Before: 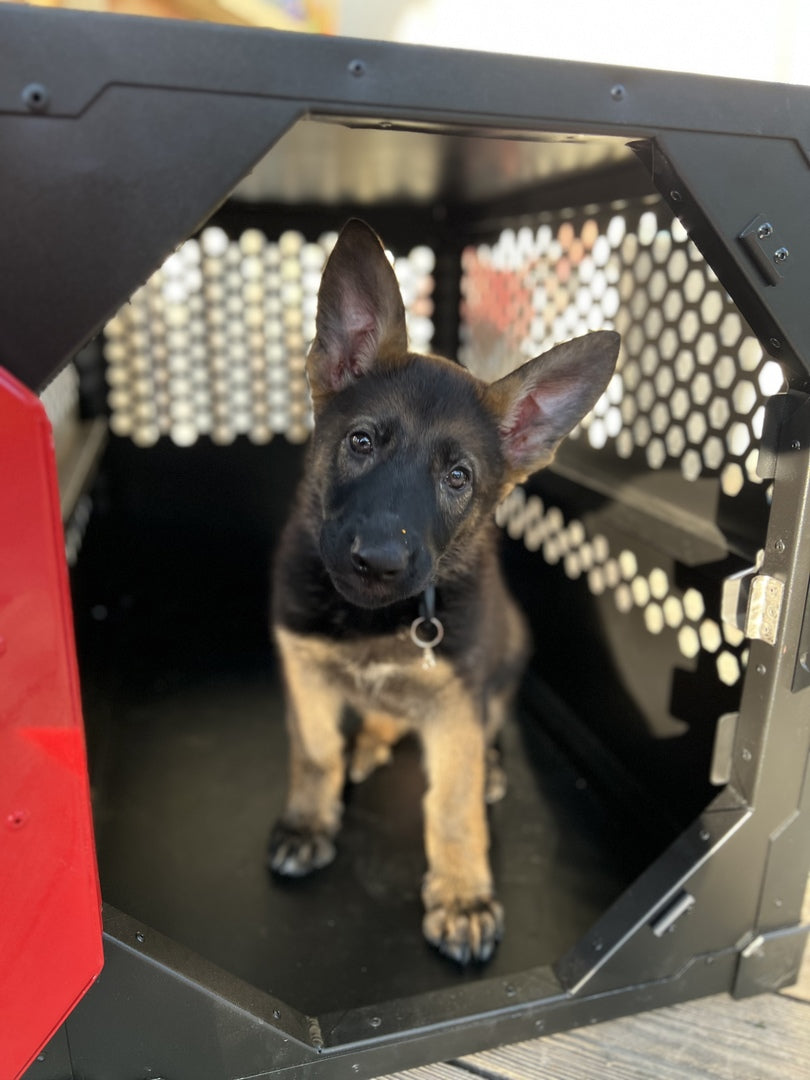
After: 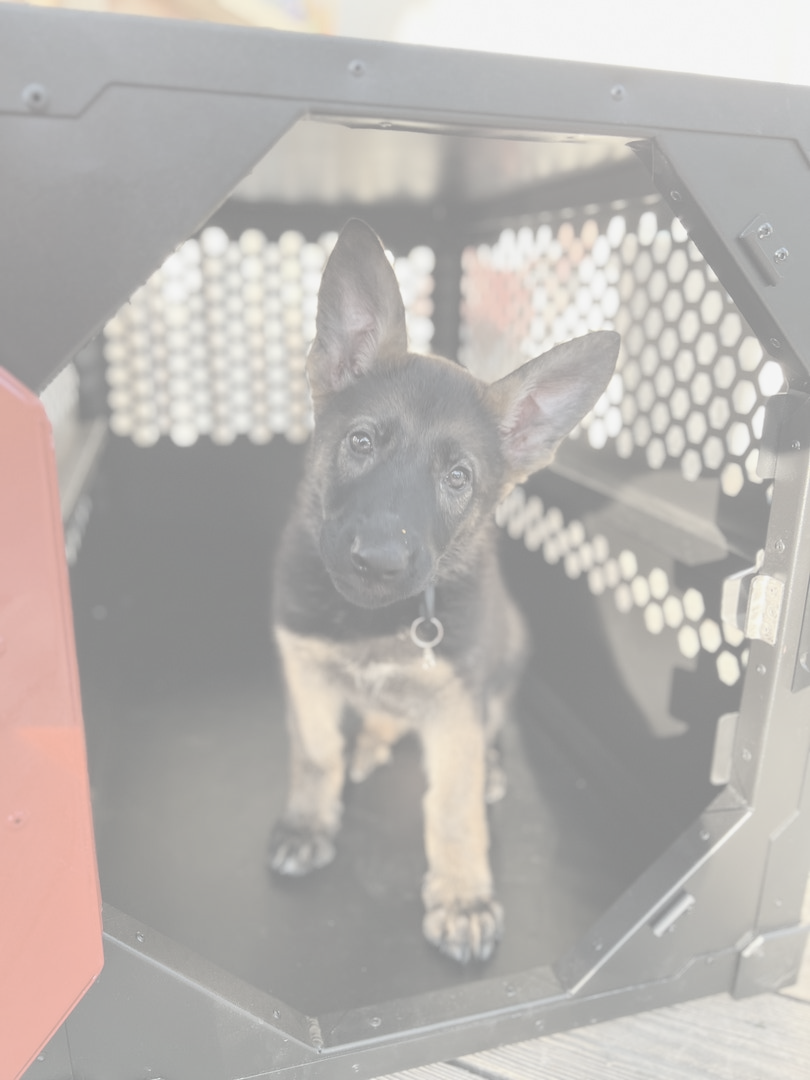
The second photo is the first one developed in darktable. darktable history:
local contrast: detail 110%
tone equalizer: smoothing diameter 2.08%, edges refinement/feathering 18.88, mask exposure compensation -1.57 EV, filter diffusion 5
color balance rgb: global offset › luminance 1.471%, perceptual saturation grading › global saturation 29.701%, perceptual brilliance grading › highlights 9.325%, perceptual brilliance grading › mid-tones 4.749%
contrast brightness saturation: contrast -0.337, brightness 0.769, saturation -0.767
